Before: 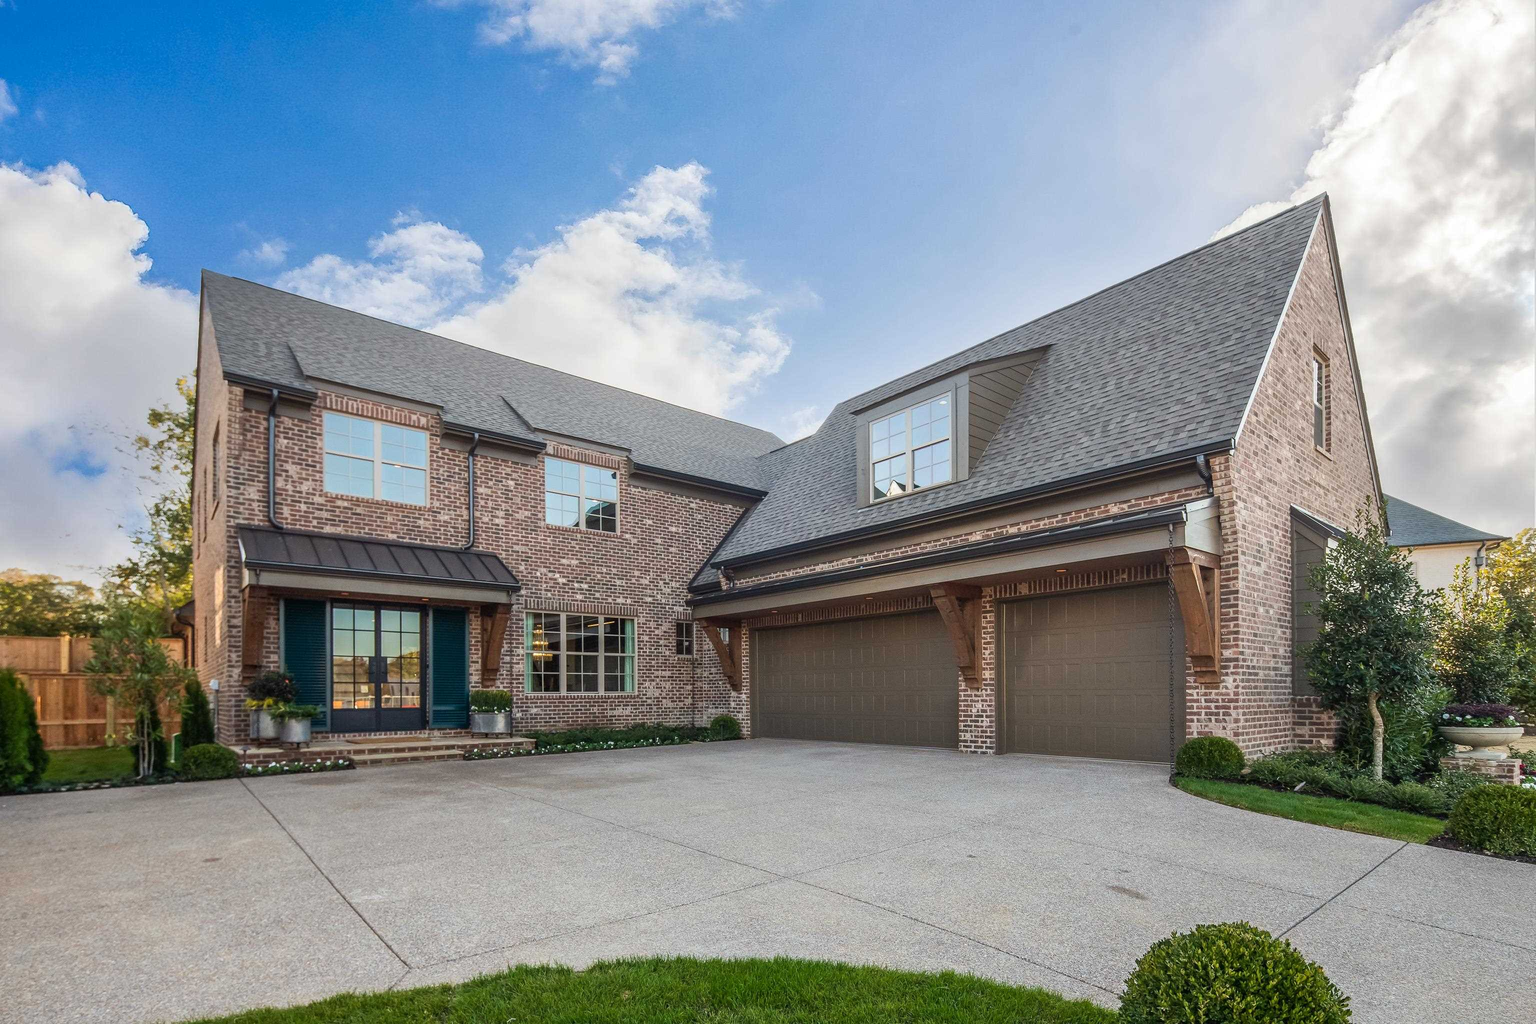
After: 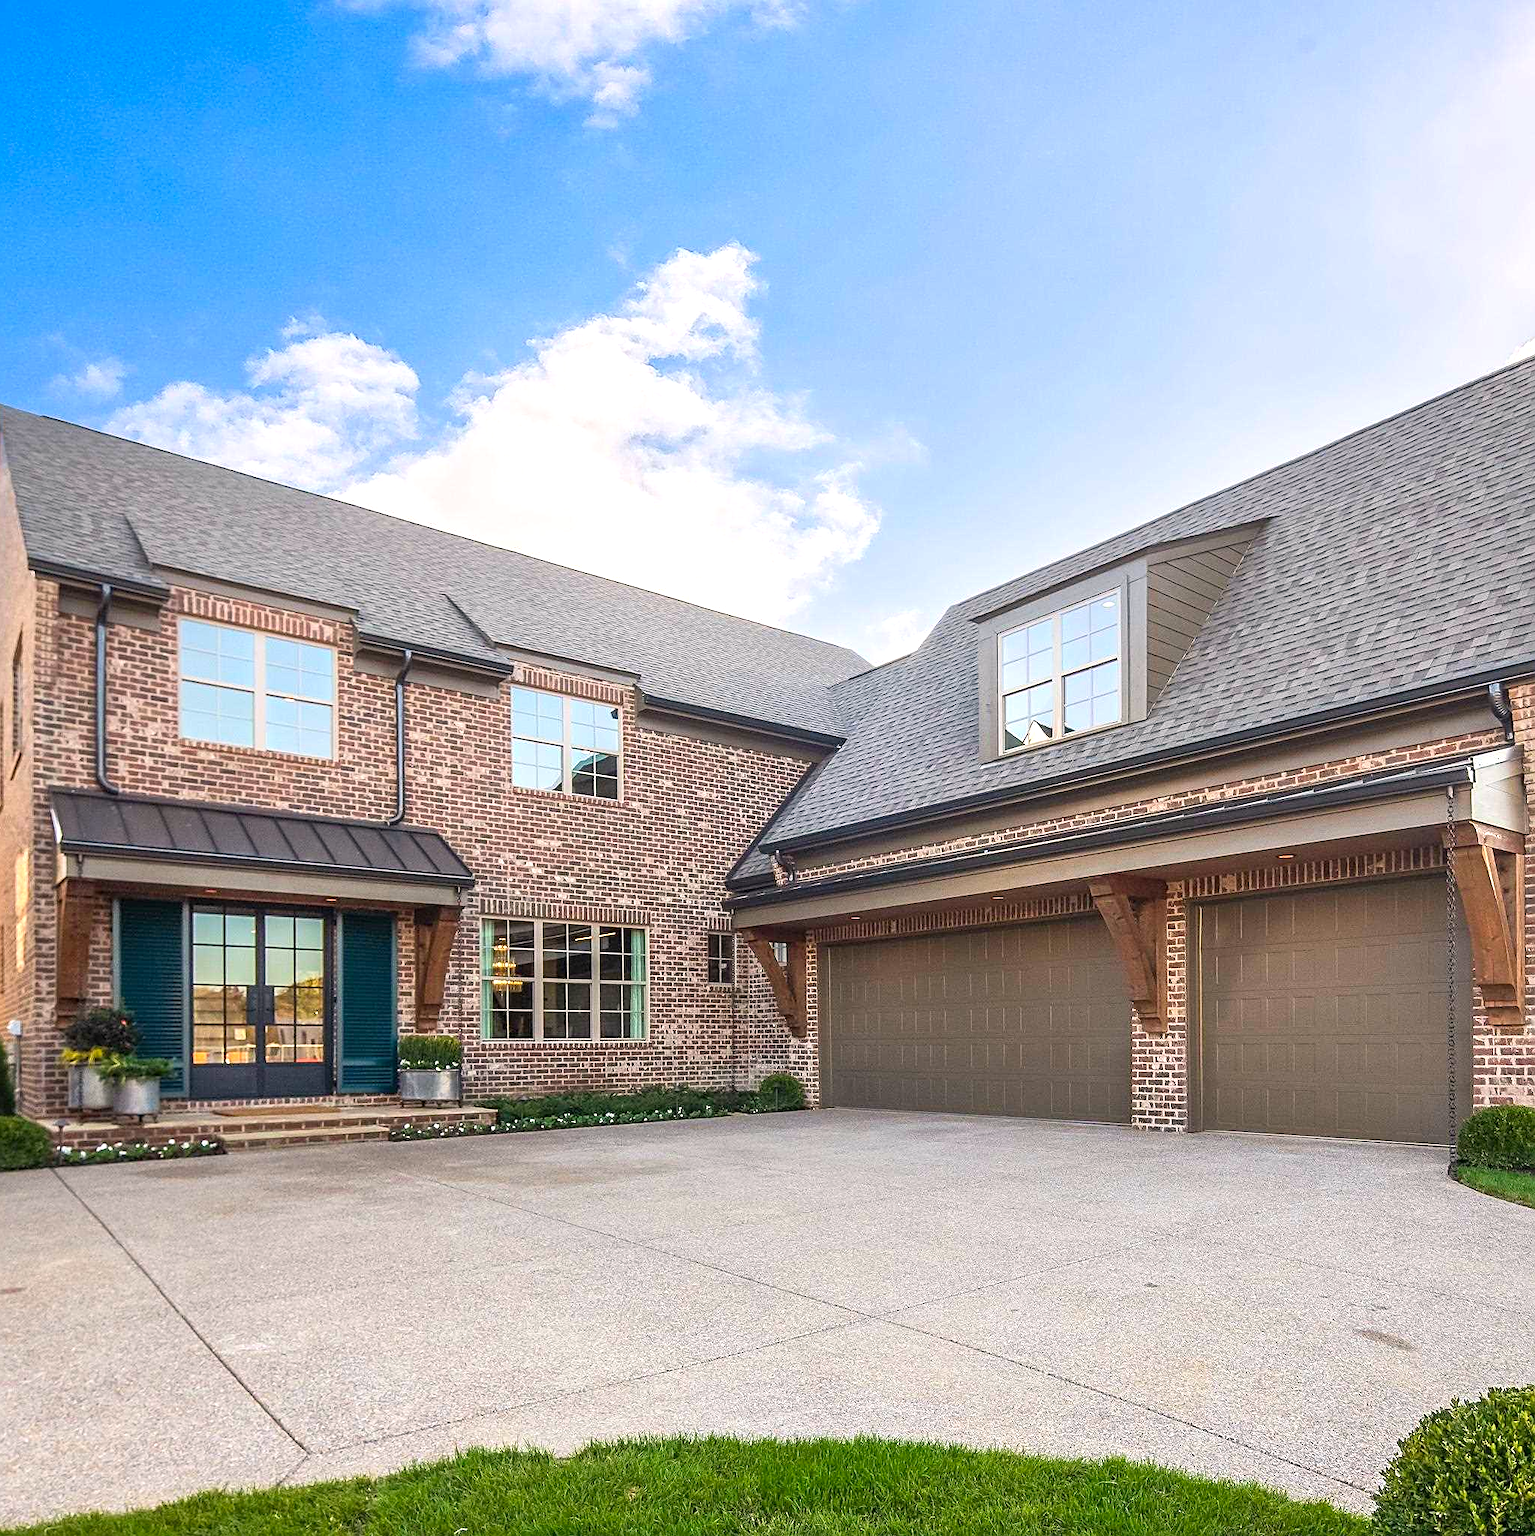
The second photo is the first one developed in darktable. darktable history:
sharpen: on, module defaults
crop and rotate: left 13.332%, right 20.062%
color correction: highlights a* 3.22, highlights b* 1.99, saturation 1.18
exposure: exposure 0.492 EV, compensate highlight preservation false
contrast brightness saturation: contrast 0.054, brightness 0.057, saturation 0.005
